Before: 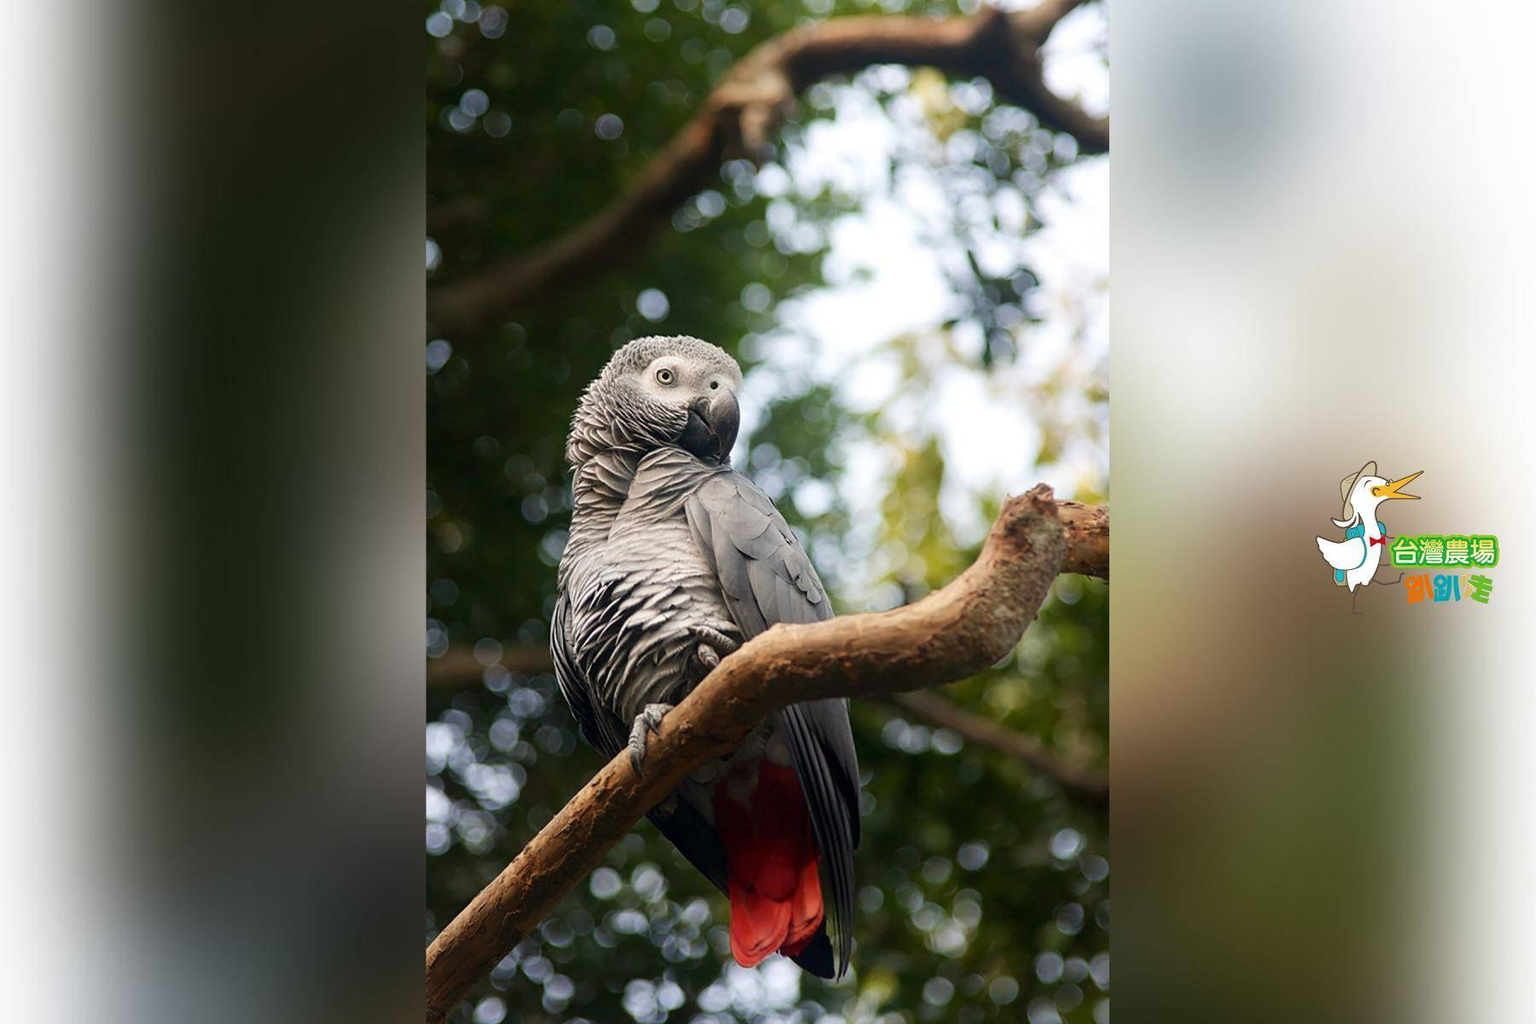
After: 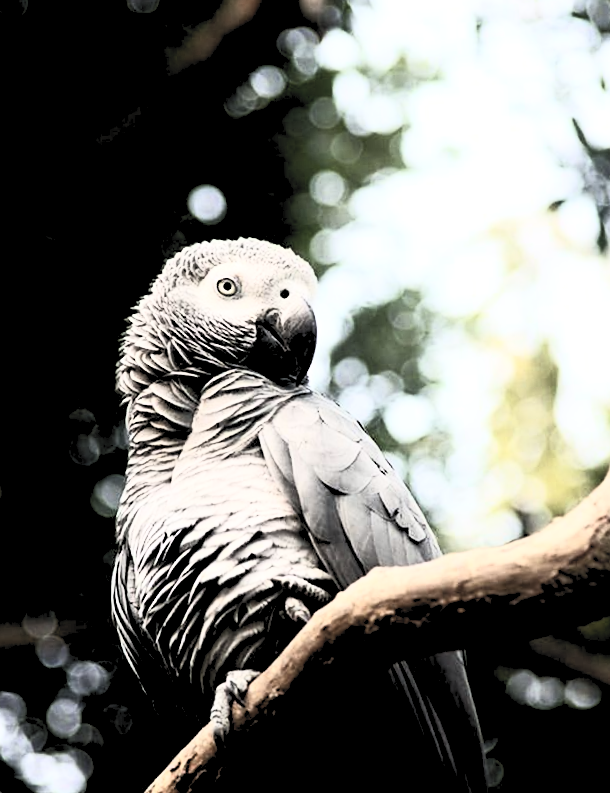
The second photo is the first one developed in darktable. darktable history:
tone equalizer: on, module defaults
rgb levels: levels [[0.034, 0.472, 0.904], [0, 0.5, 1], [0, 0.5, 1]]
rotate and perspective: rotation -3.52°, crop left 0.036, crop right 0.964, crop top 0.081, crop bottom 0.919
crop and rotate: left 29.476%, top 10.214%, right 35.32%, bottom 17.333%
contrast brightness saturation: contrast 0.57, brightness 0.57, saturation -0.34
